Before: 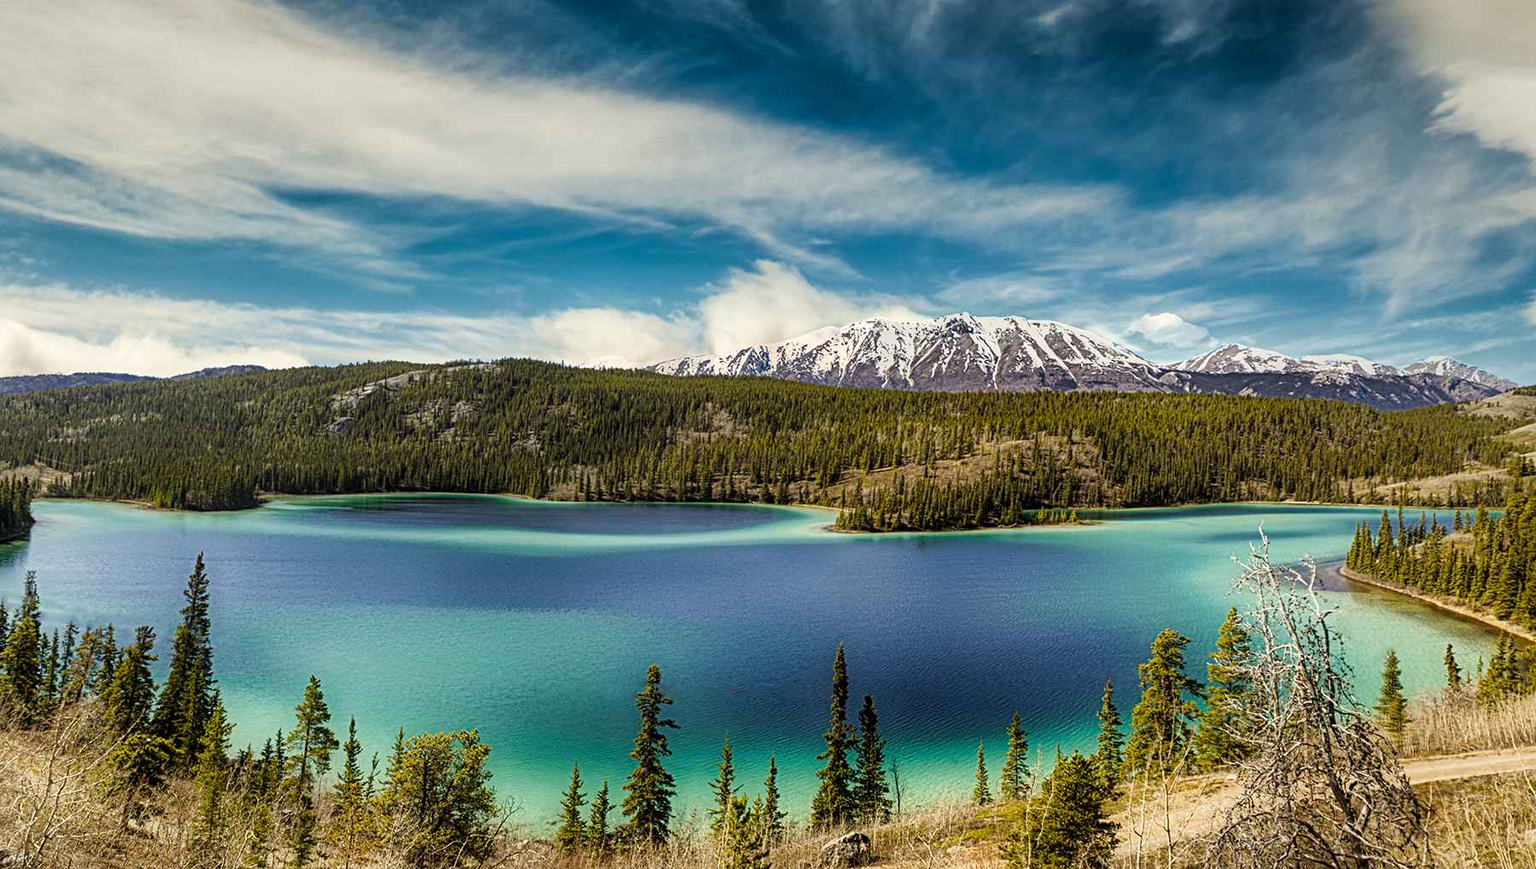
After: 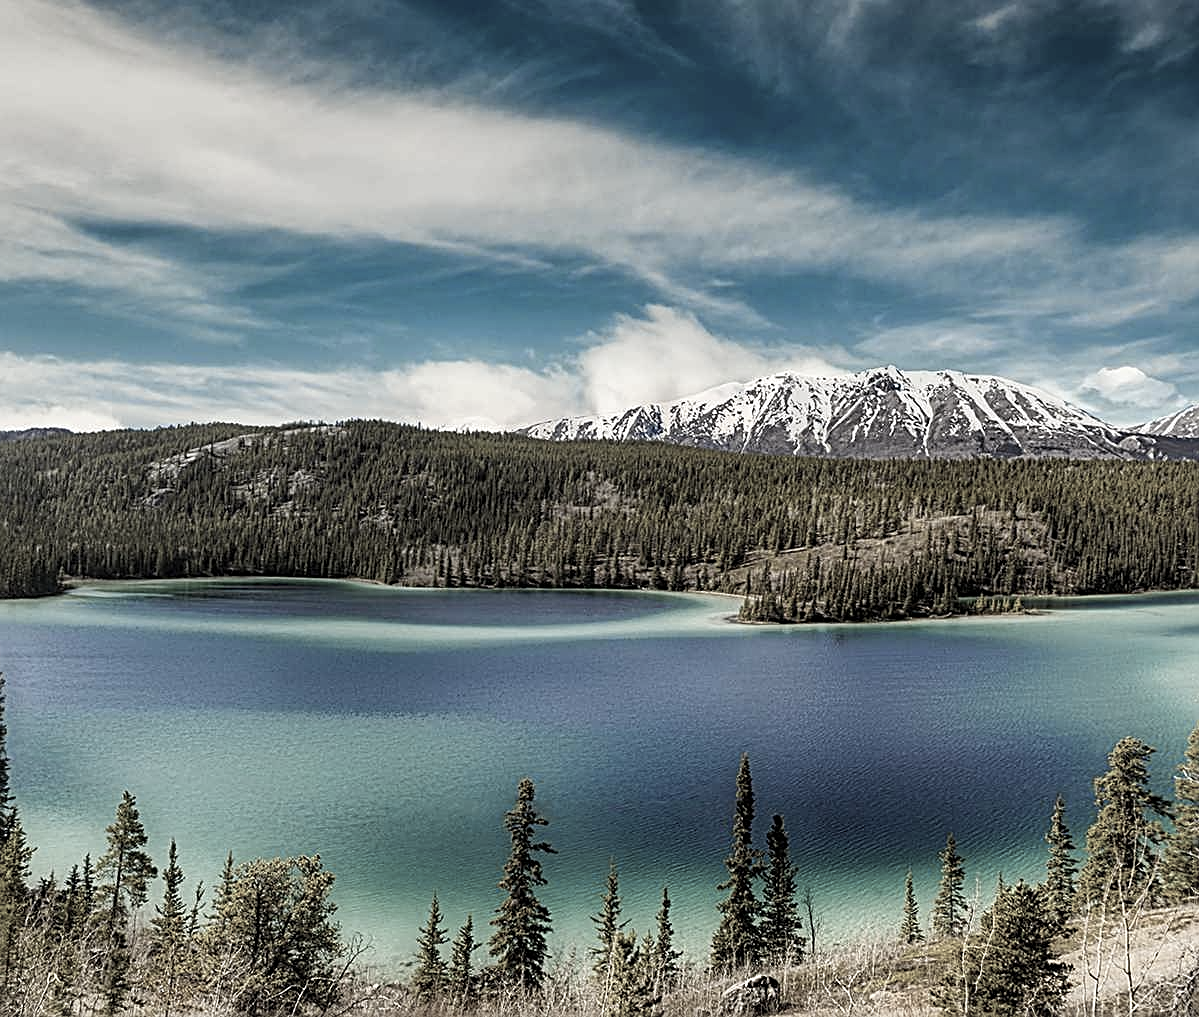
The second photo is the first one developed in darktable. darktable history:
color zones: curves: ch1 [(0.238, 0.163) (0.476, 0.2) (0.733, 0.322) (0.848, 0.134)]
sharpen: on, module defaults
crop and rotate: left 13.342%, right 19.991%
